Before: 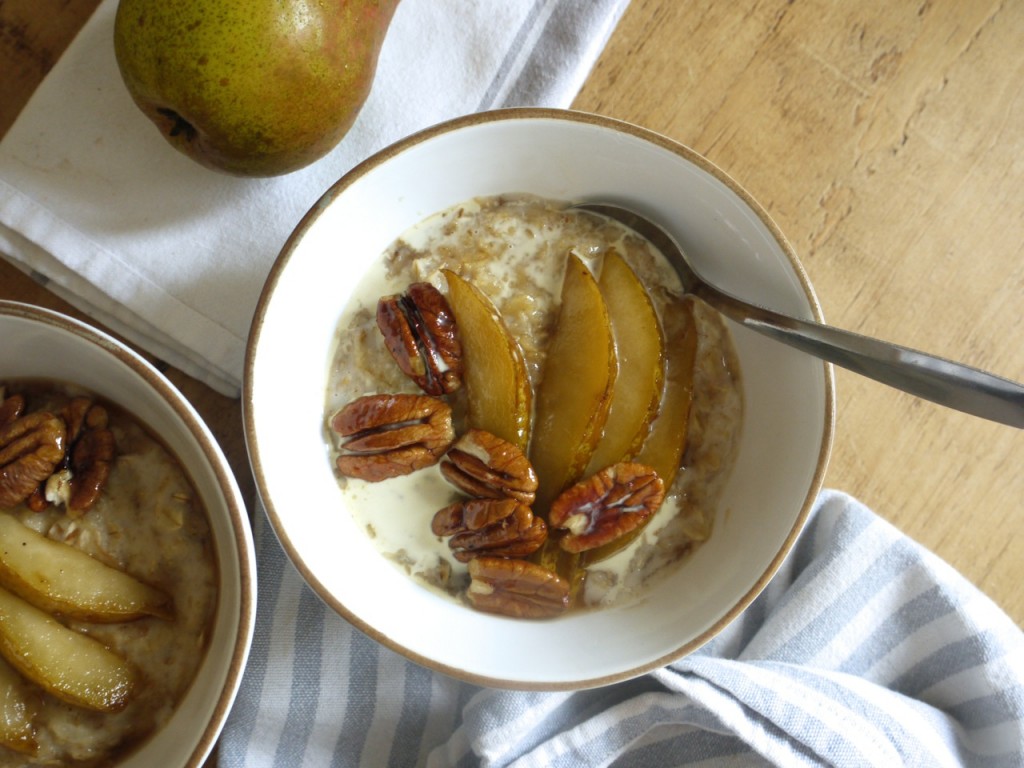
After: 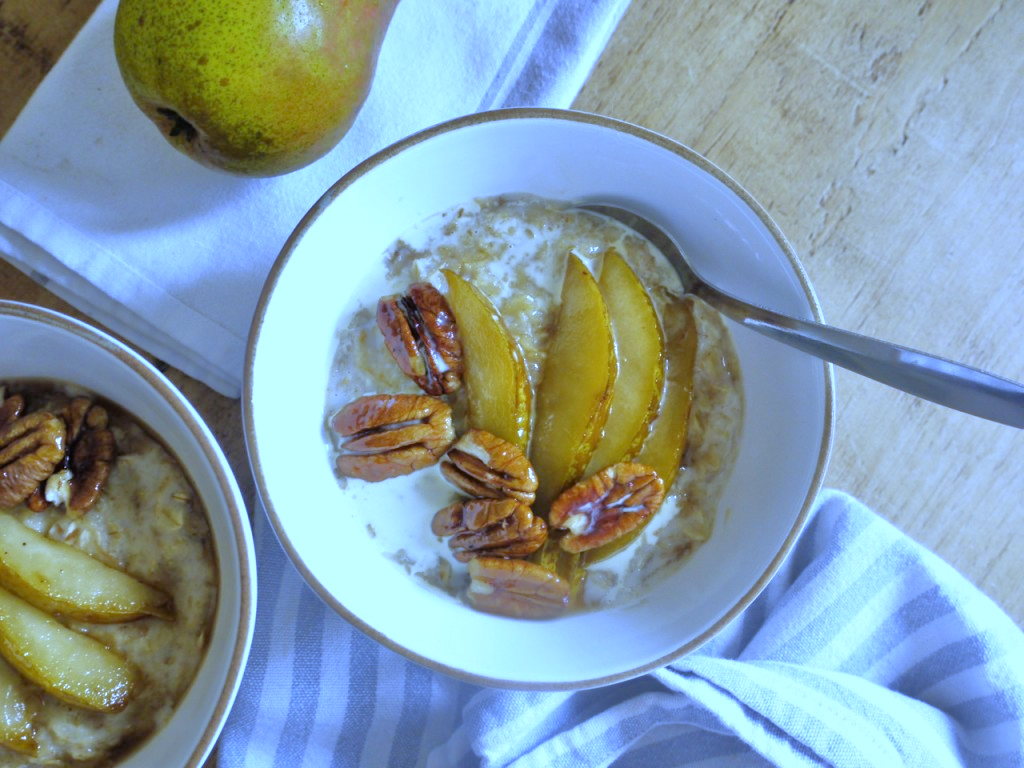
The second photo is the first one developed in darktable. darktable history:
base curve: curves: ch0 [(0, 0) (0.989, 0.992)], preserve colors none
white balance: red 0.766, blue 1.537
tone equalizer: -7 EV 0.15 EV, -6 EV 0.6 EV, -5 EV 1.15 EV, -4 EV 1.33 EV, -3 EV 1.15 EV, -2 EV 0.6 EV, -1 EV 0.15 EV, mask exposure compensation -0.5 EV
